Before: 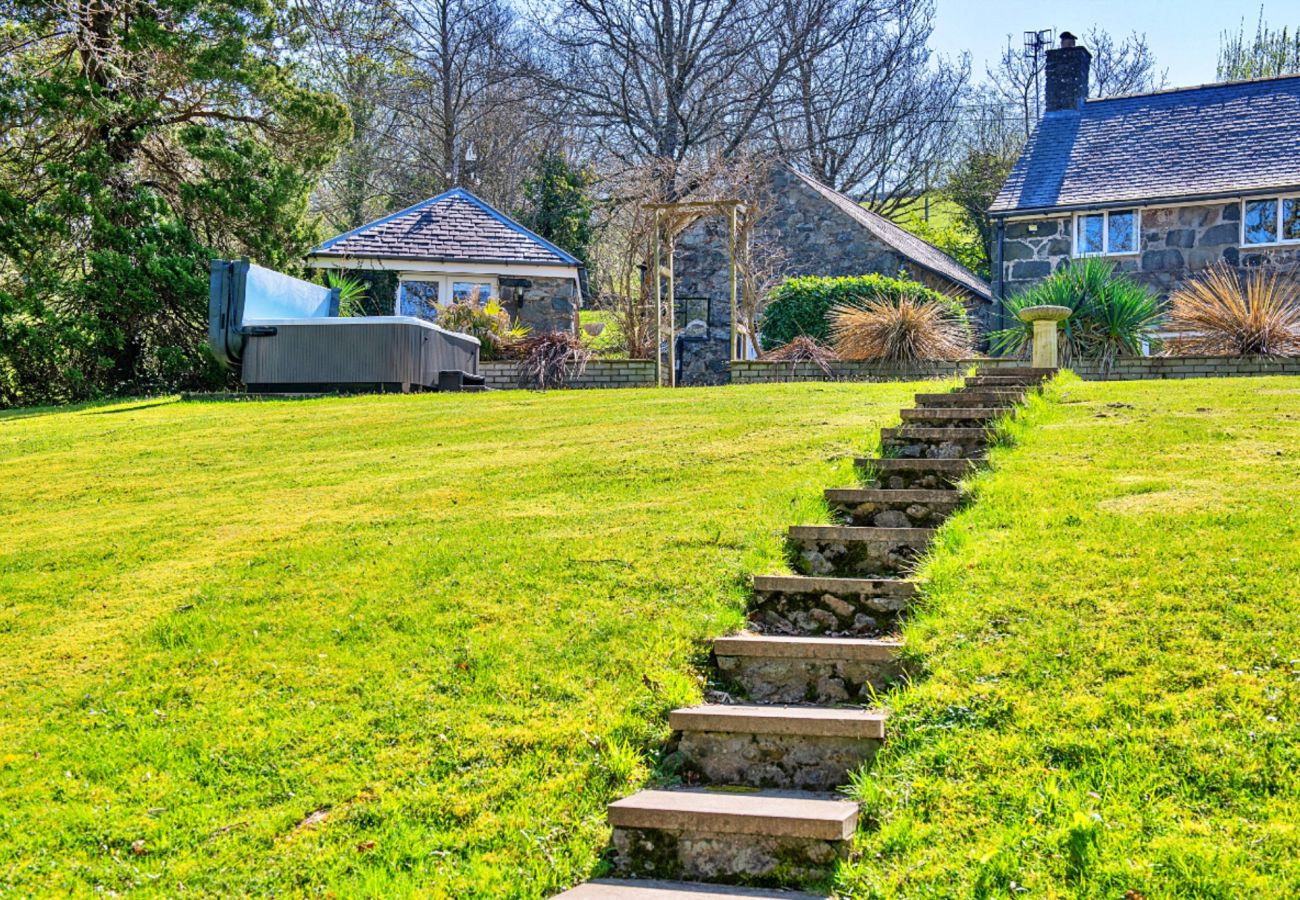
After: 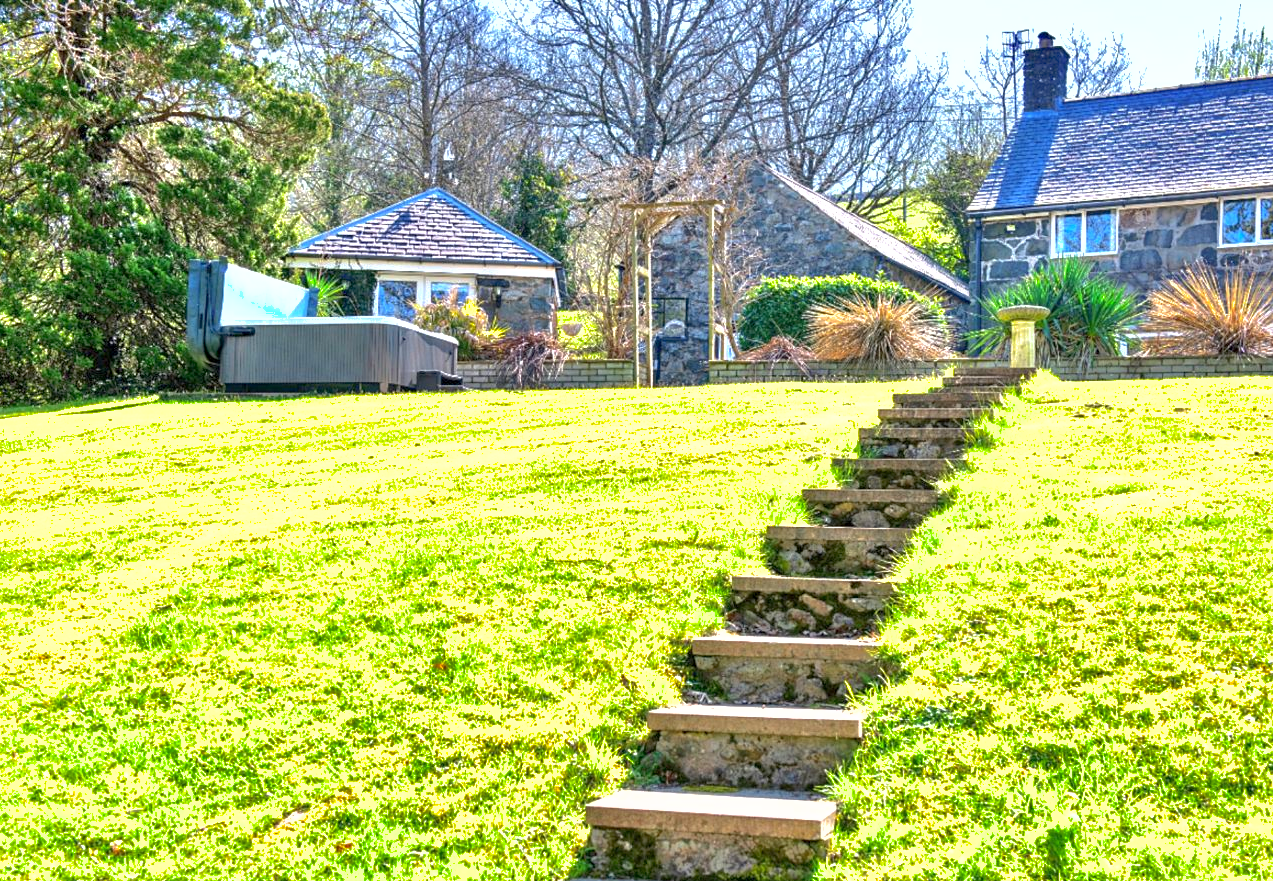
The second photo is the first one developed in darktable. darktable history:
shadows and highlights: on, module defaults
exposure: black level correction 0.001, exposure 0.955 EV, compensate exposure bias true, compensate highlight preservation false
crop: left 1.743%, right 0.268%, bottom 2.011%
